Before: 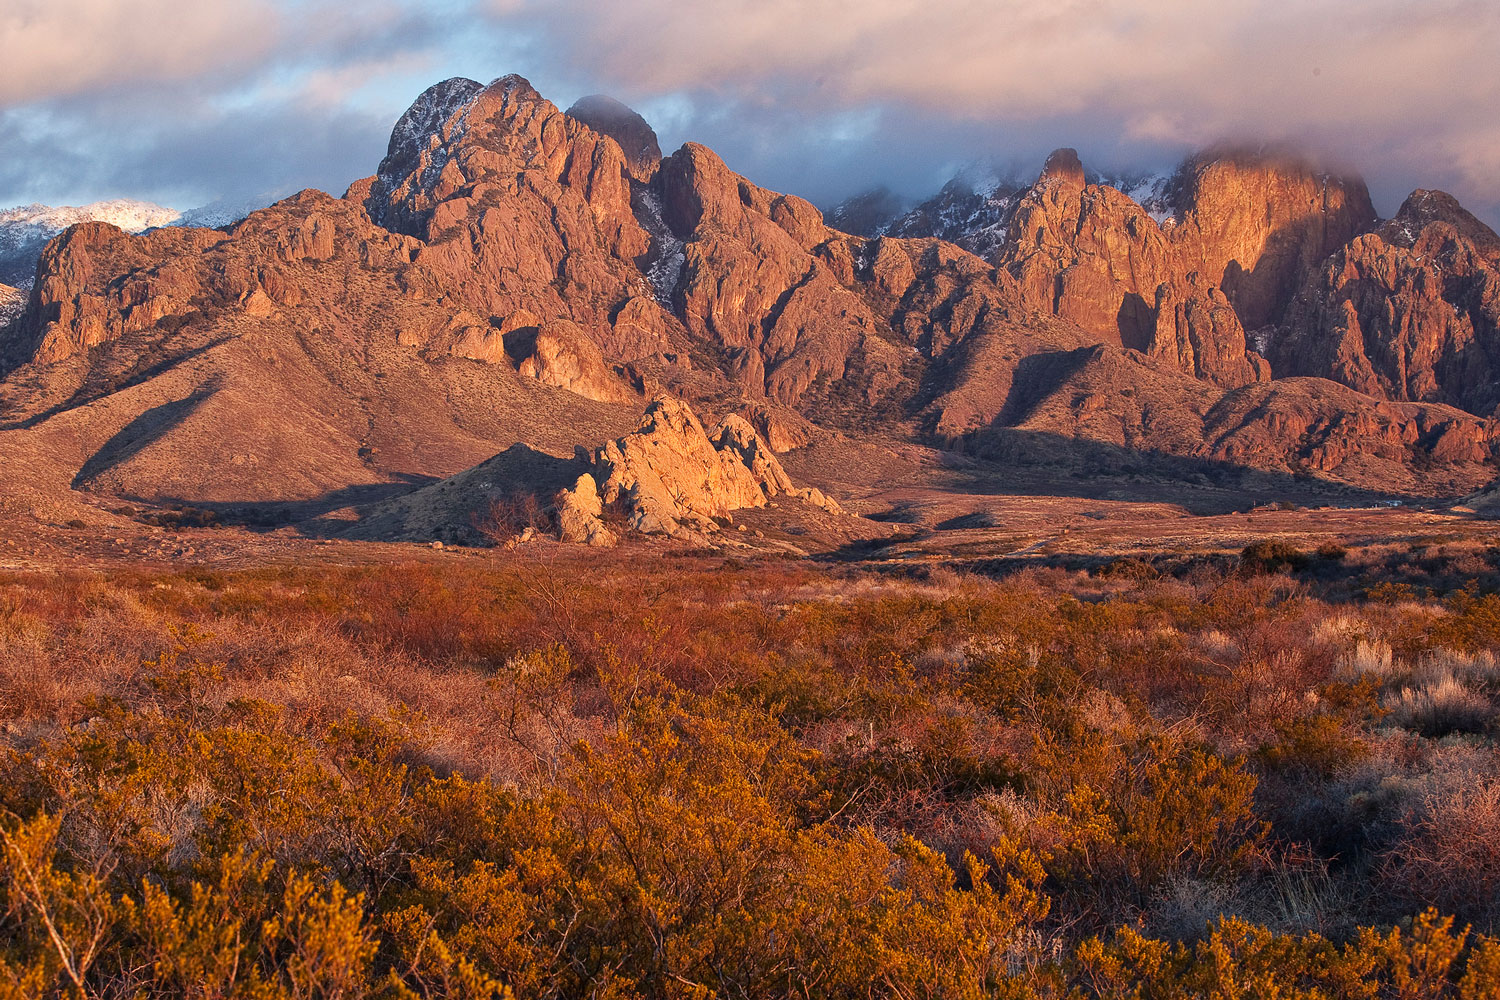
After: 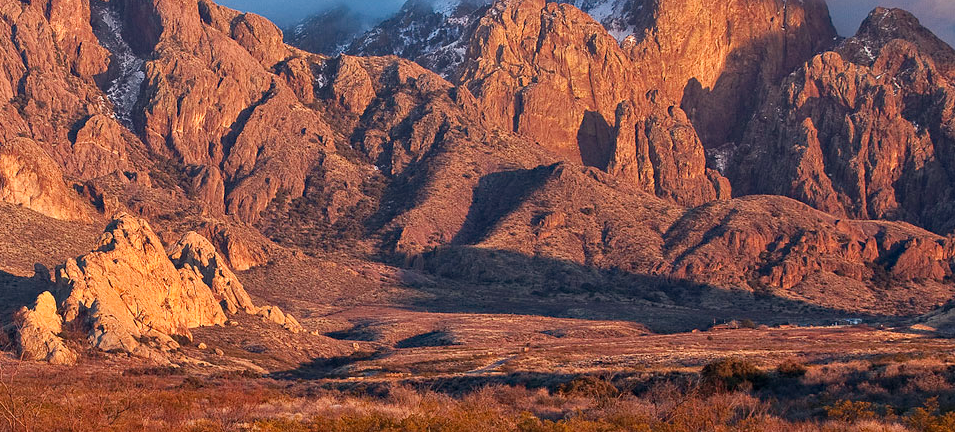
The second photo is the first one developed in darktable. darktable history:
exposure: exposure 0.178 EV, compensate exposure bias true, compensate highlight preservation false
haze removal: strength 0.29, distance 0.25, compatibility mode true, adaptive false
crop: left 36.005%, top 18.293%, right 0.31%, bottom 38.444%
